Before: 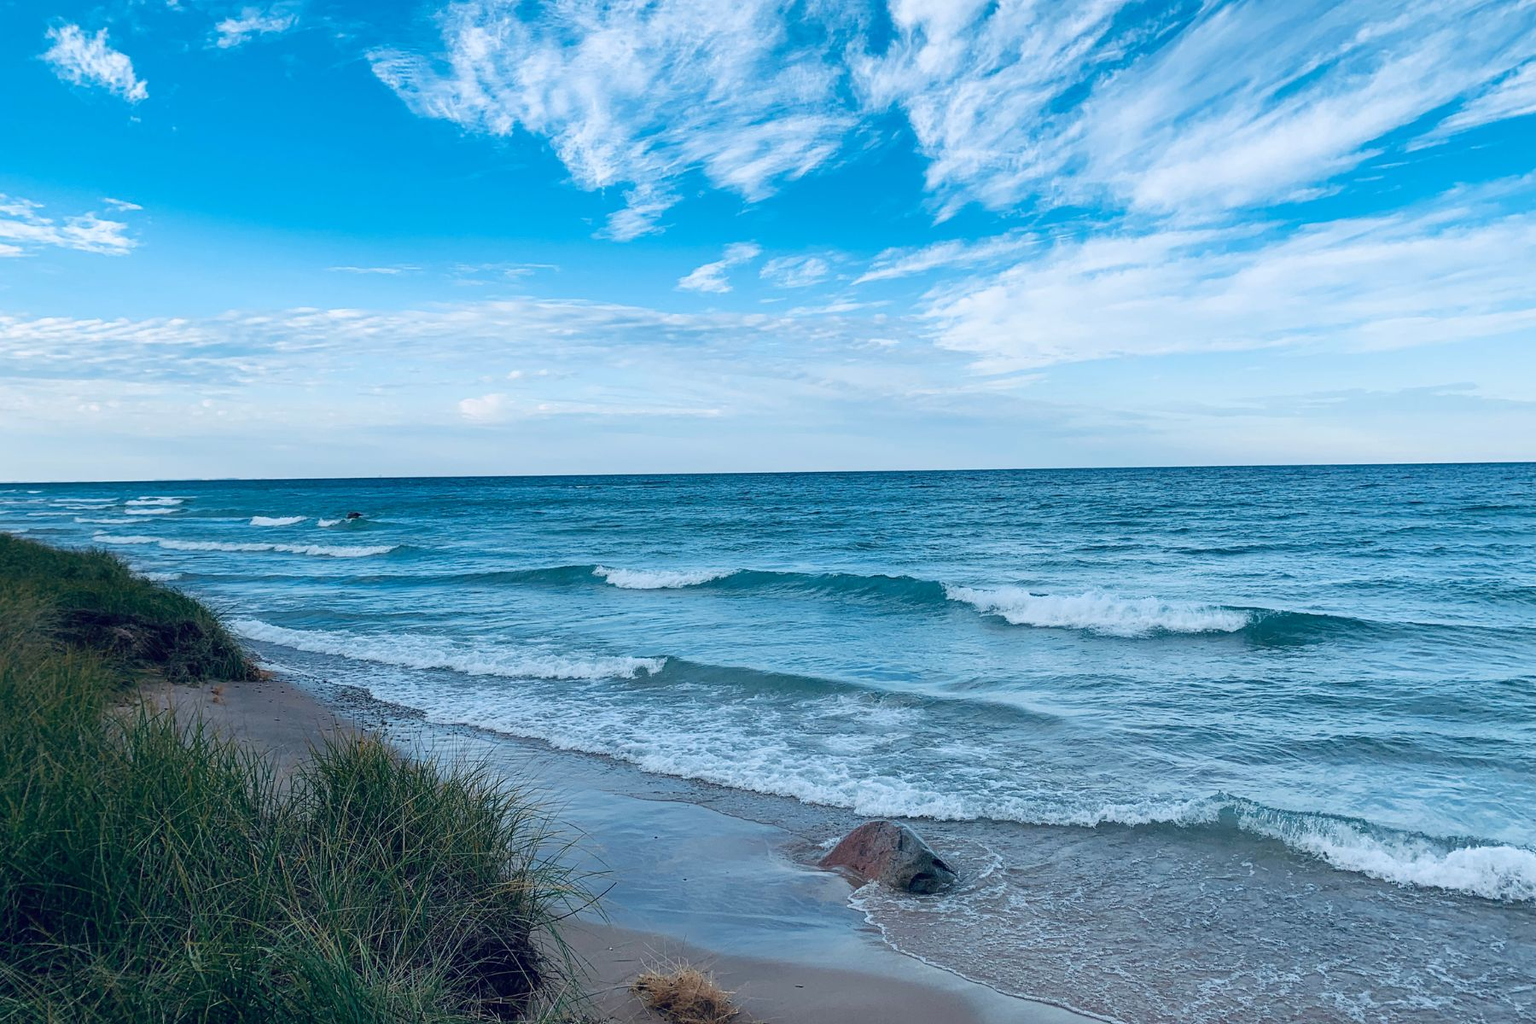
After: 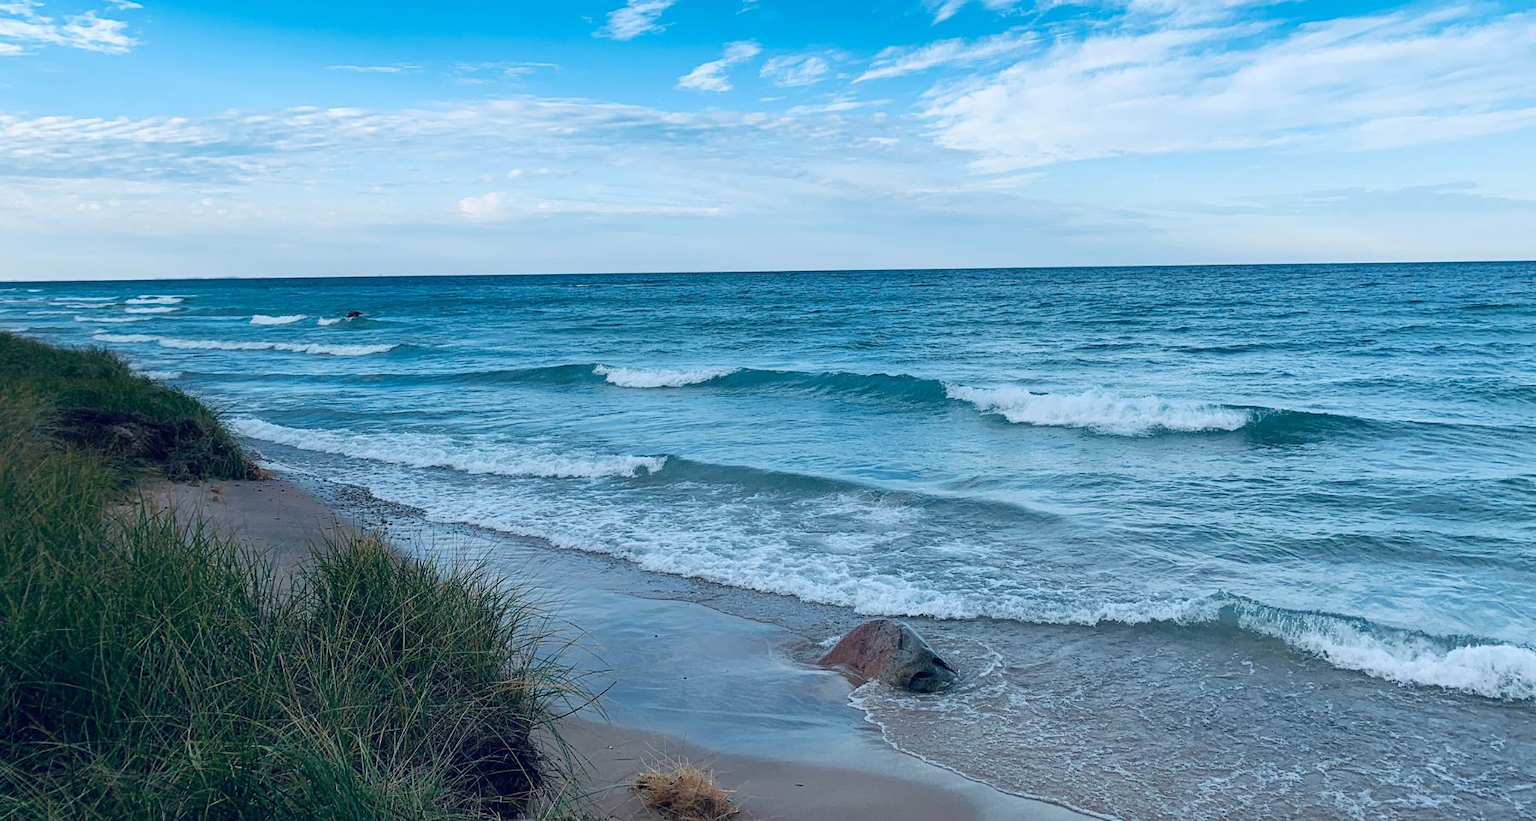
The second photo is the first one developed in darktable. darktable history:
crop and rotate: top 19.698%
